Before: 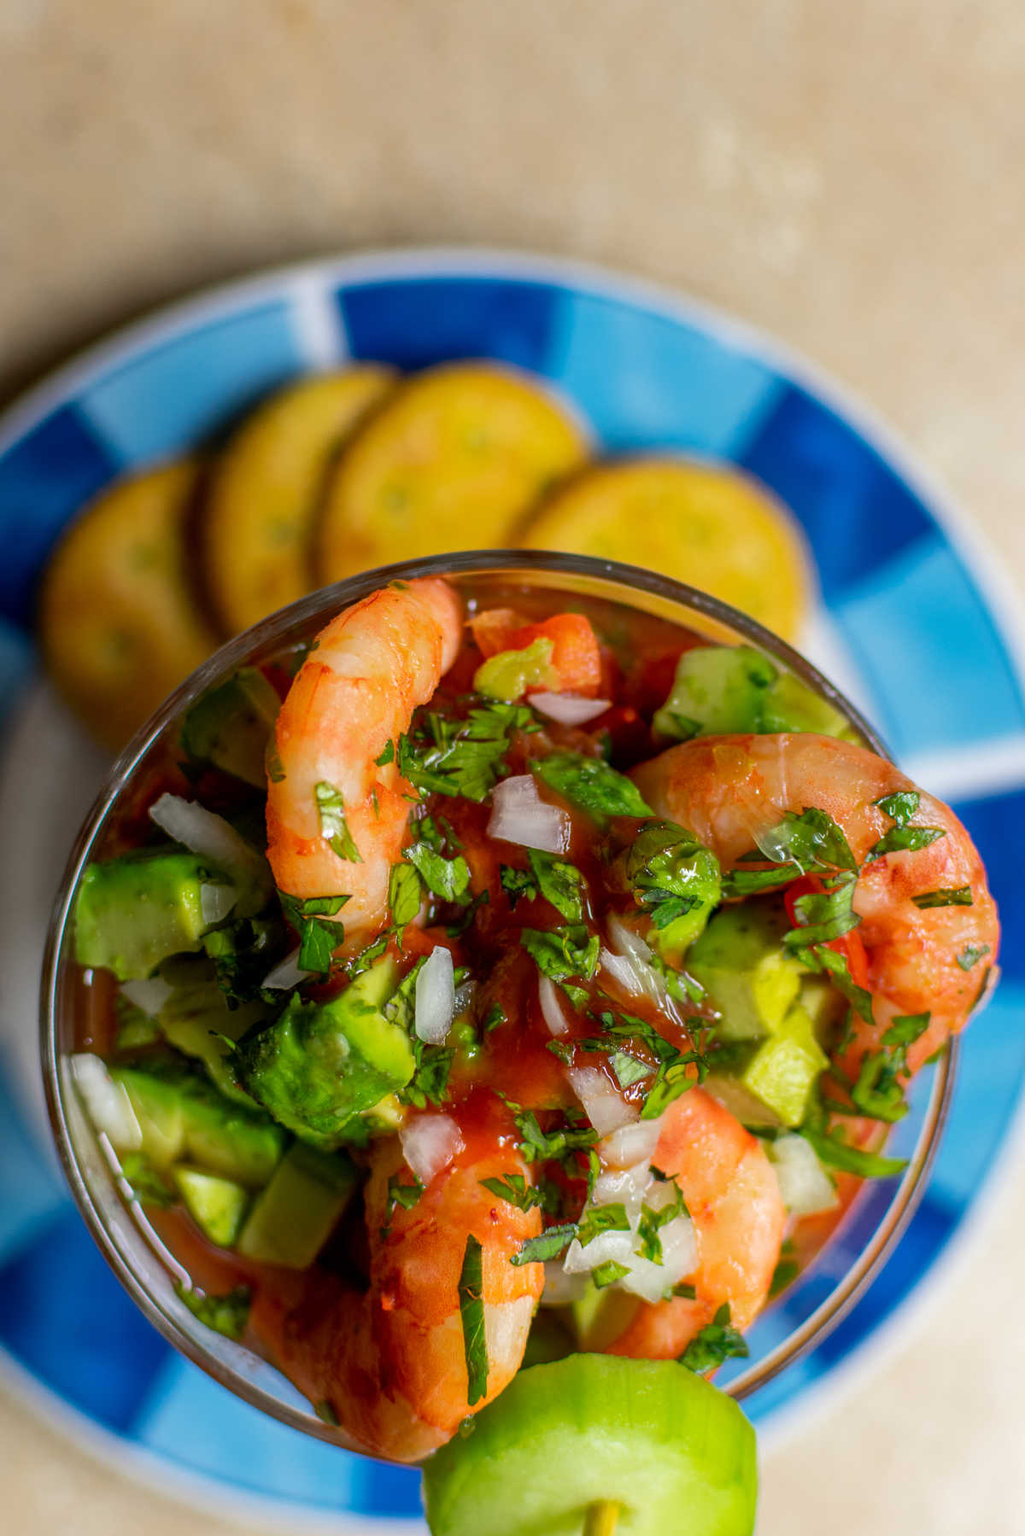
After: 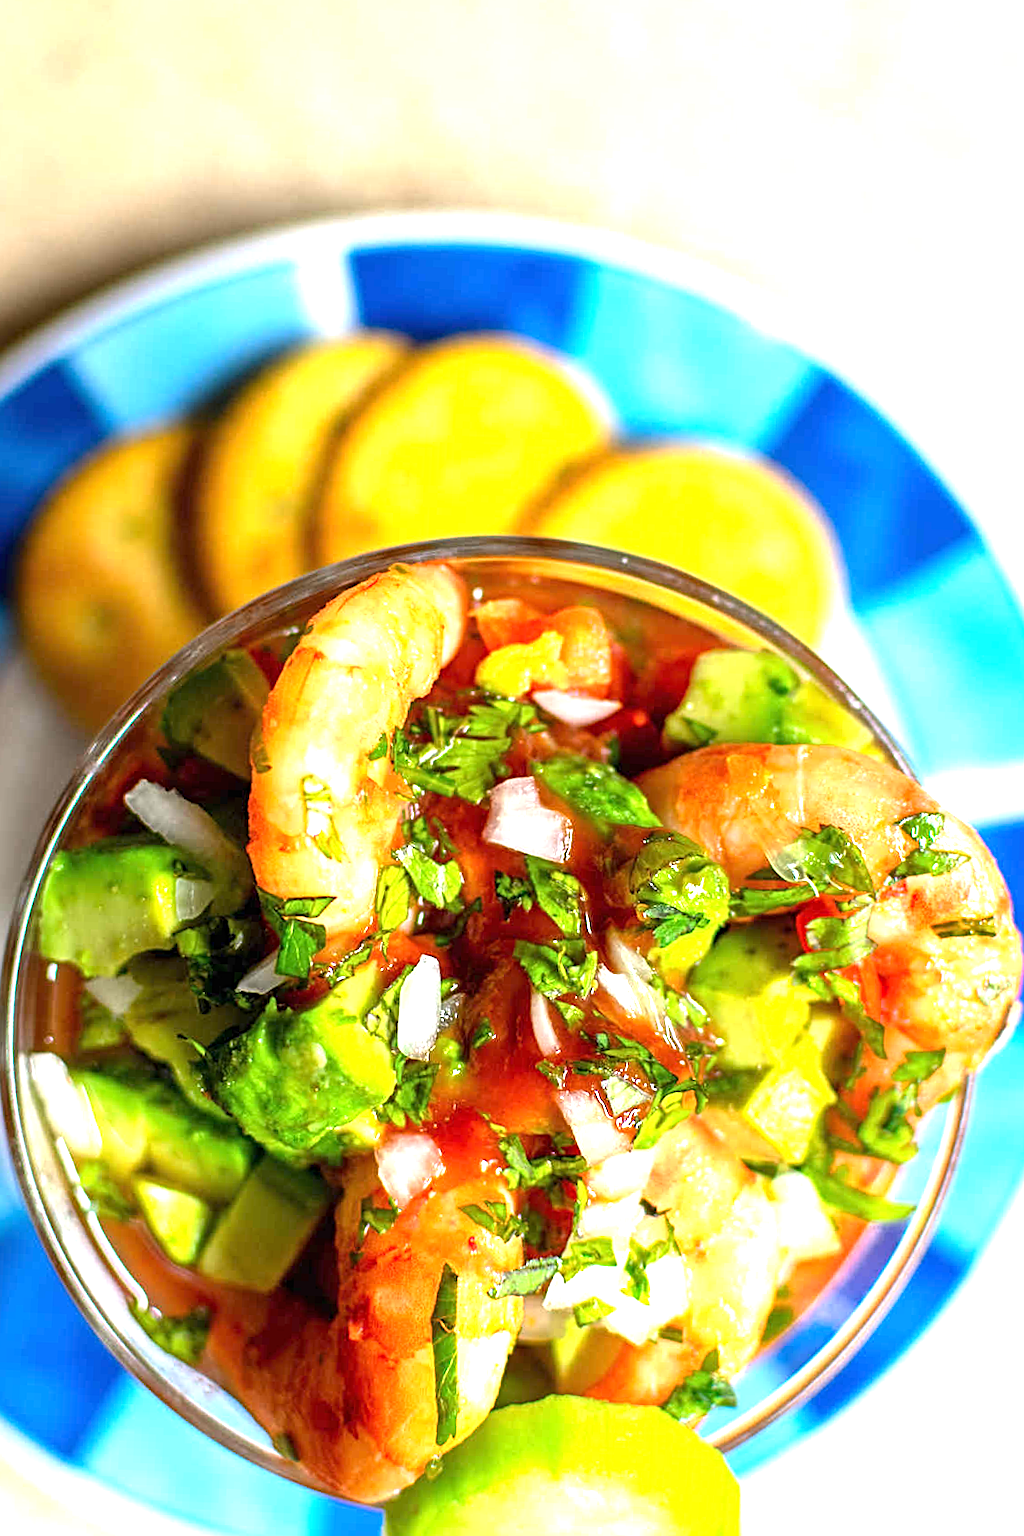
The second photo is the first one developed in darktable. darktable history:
crop and rotate: angle -2.51°
sharpen: radius 2.747
exposure: black level correction 0, exposure 1.667 EV, compensate exposure bias true, compensate highlight preservation false
